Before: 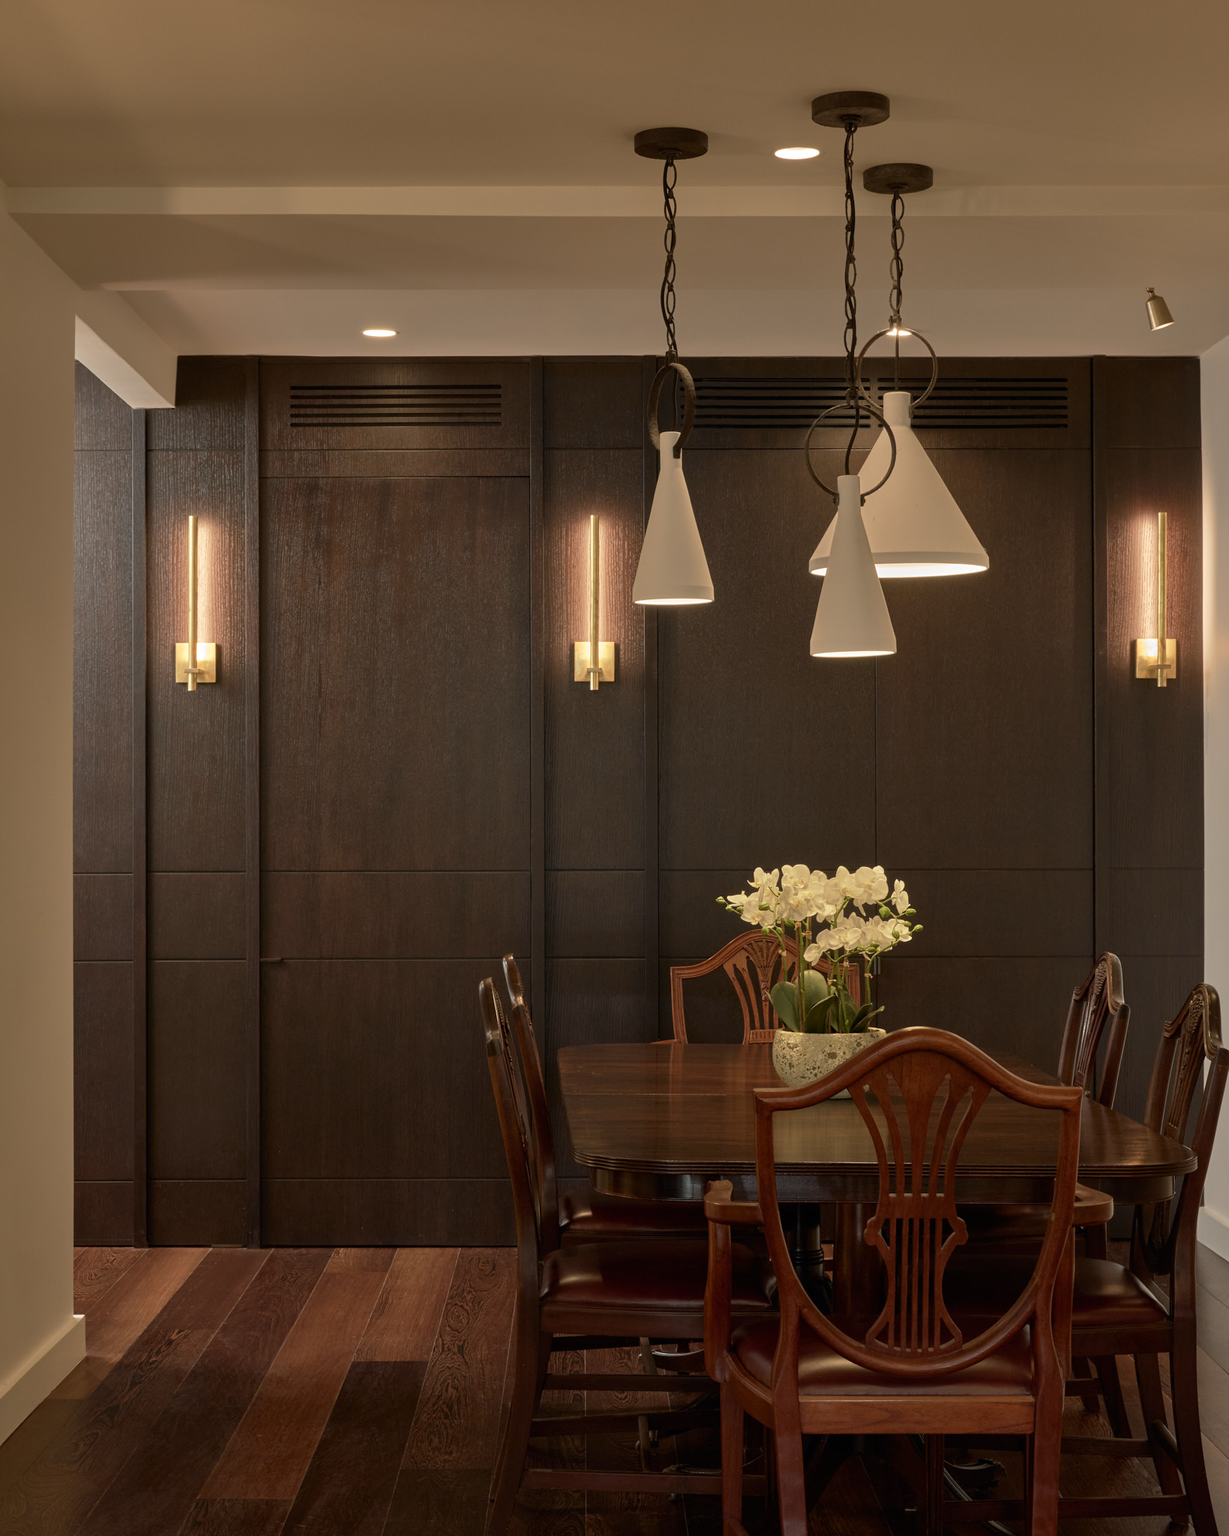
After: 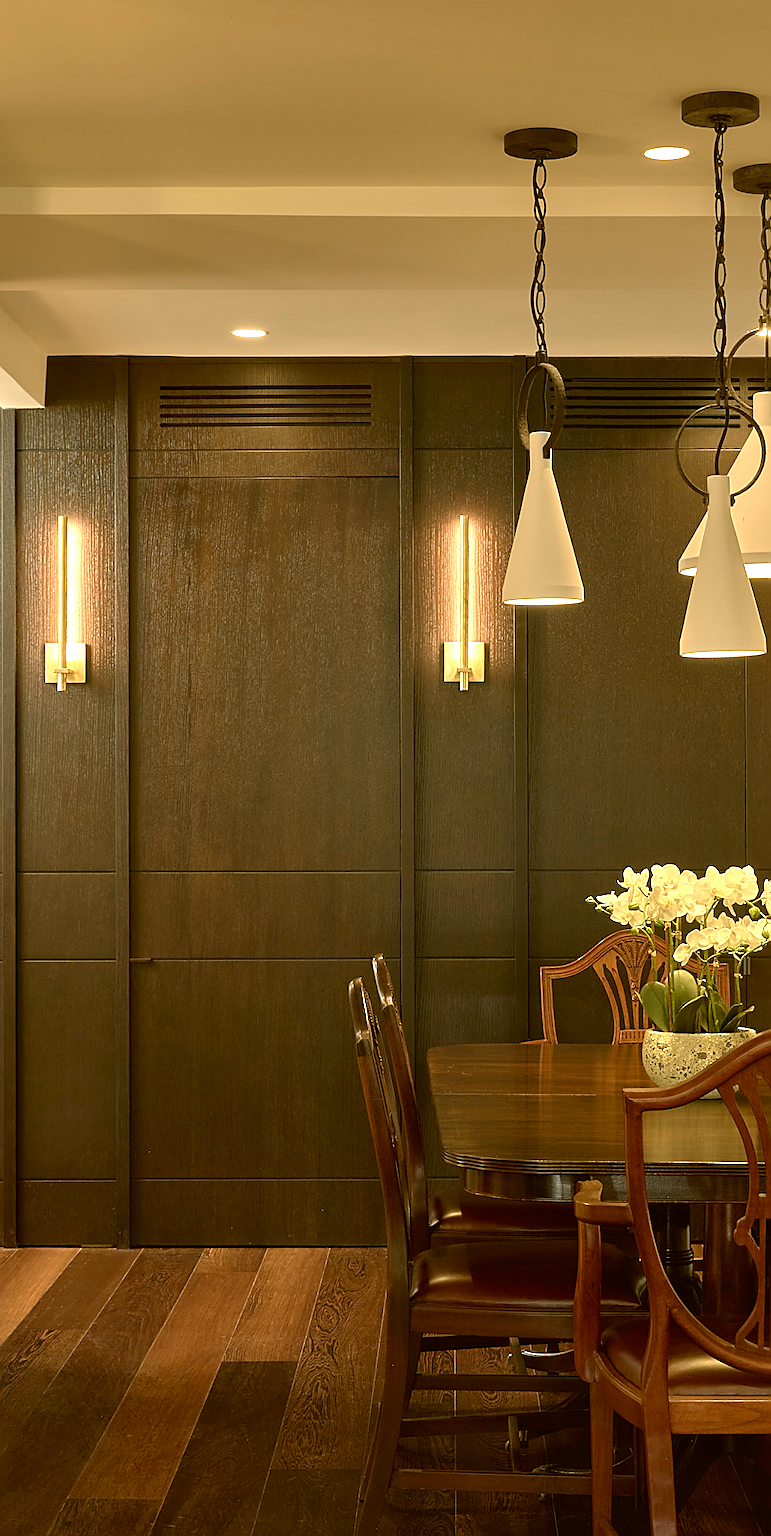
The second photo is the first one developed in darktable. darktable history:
color correction: highlights a* -1.43, highlights b* 10.12, shadows a* 0.395, shadows b* 19.35
tone equalizer: on, module defaults
sharpen: radius 1.4, amount 1.25, threshold 0.7
crop: left 10.644%, right 26.528%
exposure: black level correction 0, exposure 1 EV, compensate exposure bias true, compensate highlight preservation false
